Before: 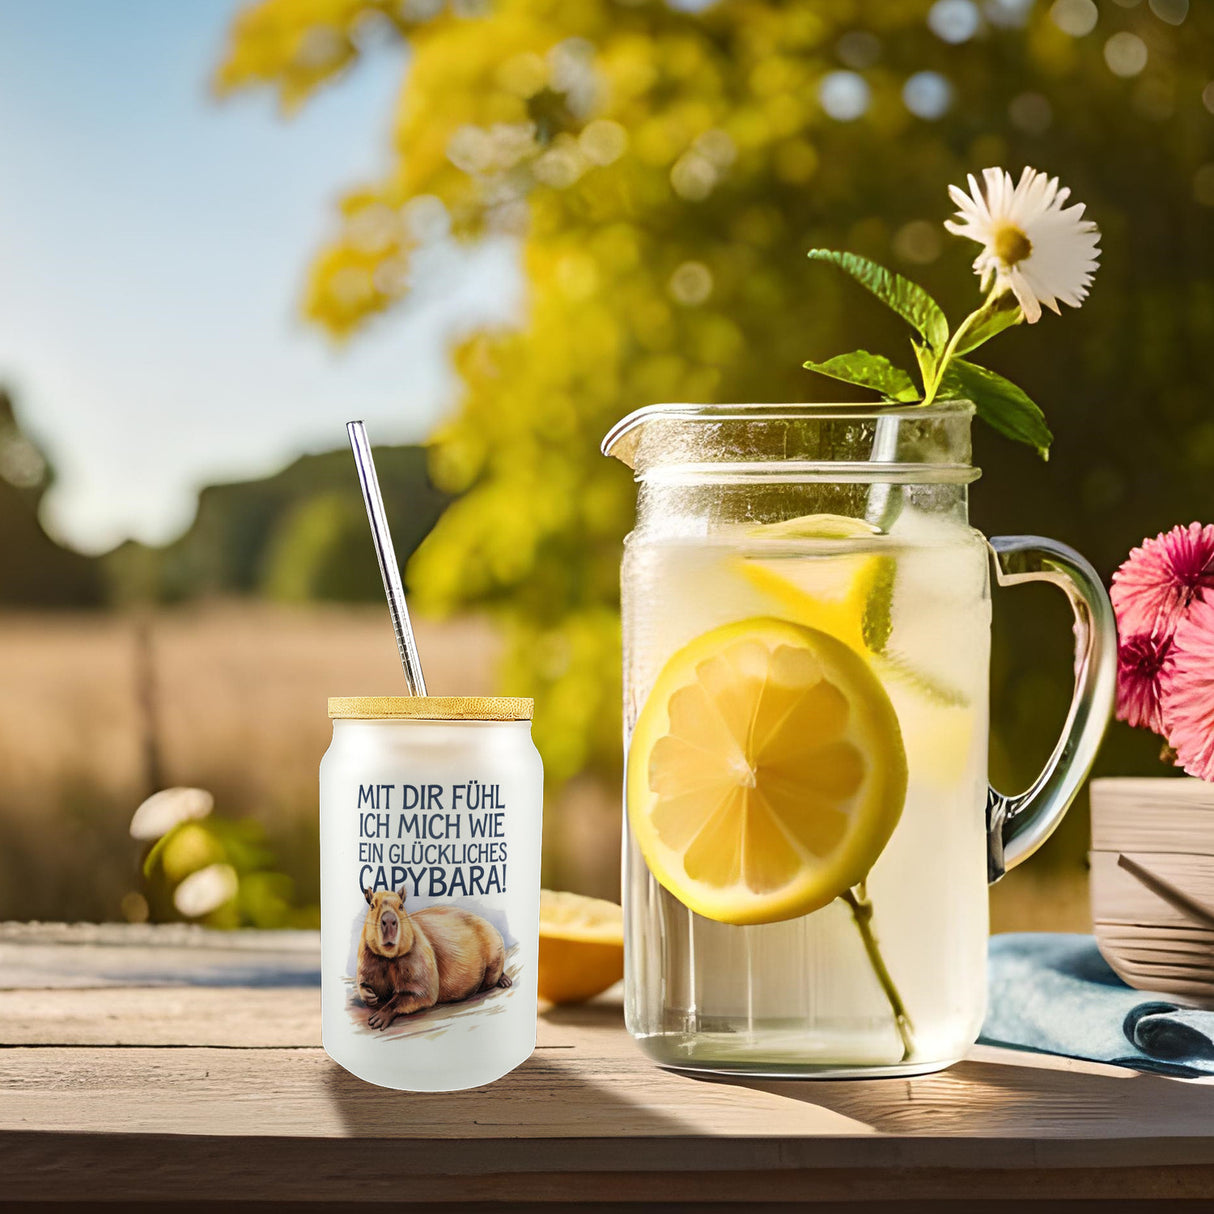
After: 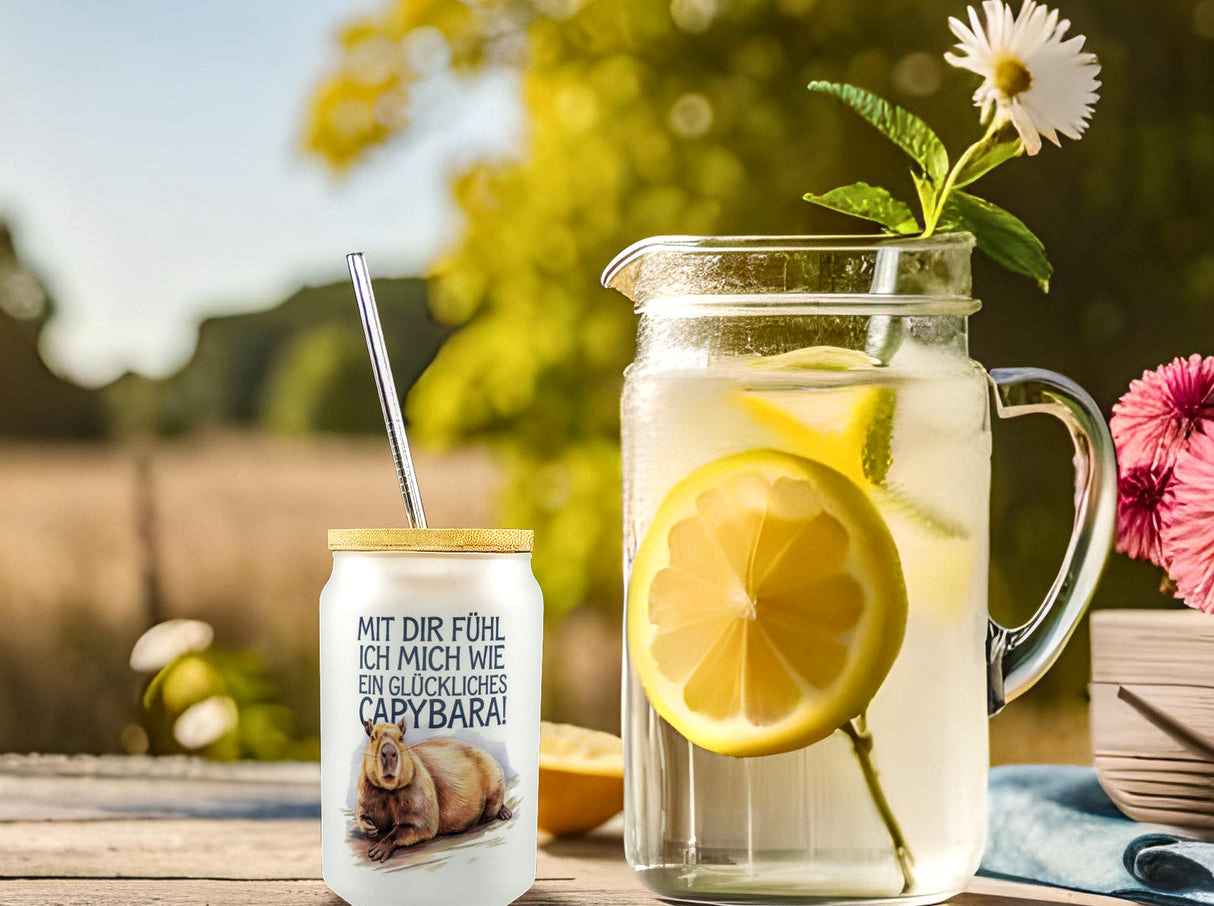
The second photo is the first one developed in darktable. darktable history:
local contrast: on, module defaults
crop: top 13.878%, bottom 11.487%
